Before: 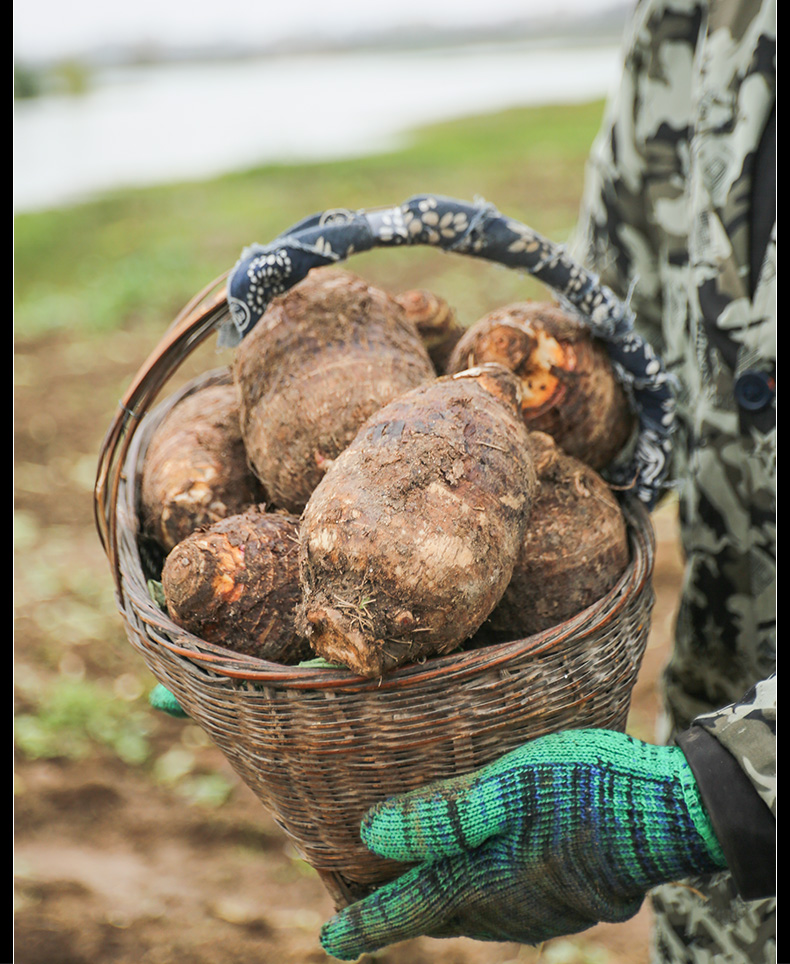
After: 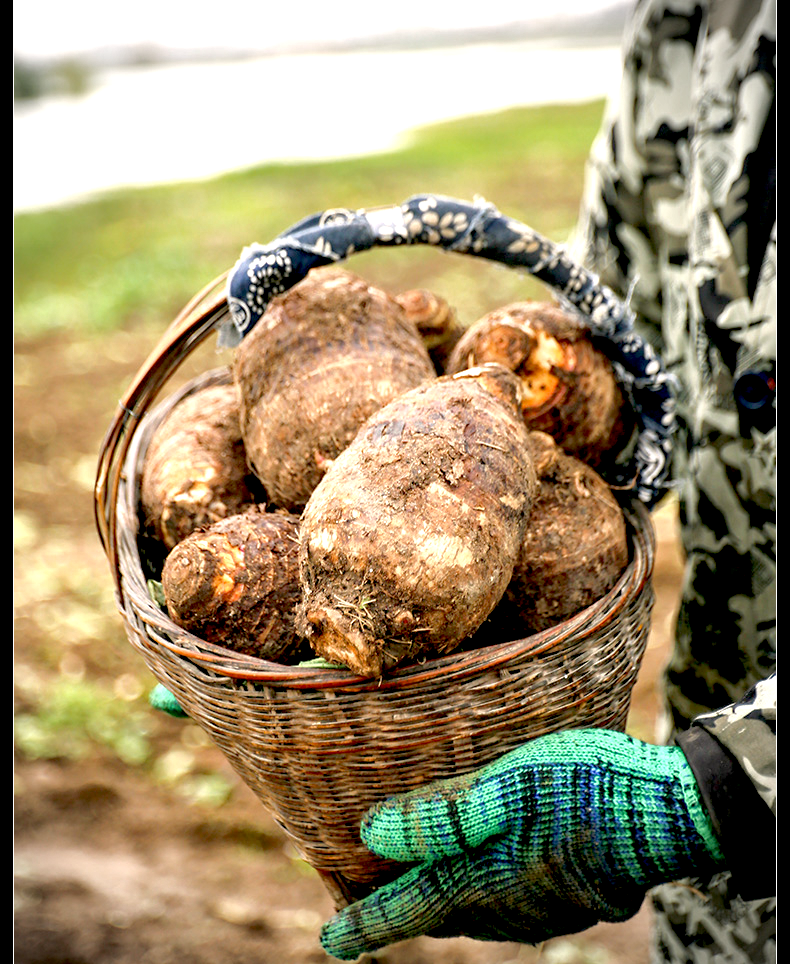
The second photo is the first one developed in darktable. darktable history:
exposure: black level correction 0.035, exposure 0.9 EV, compensate highlight preservation false
tone curve: curves: ch0 [(0, 0) (0.568, 0.517) (0.8, 0.717) (1, 1)]
vignetting: on, module defaults
color correction: highlights a* 3.84, highlights b* 5.07
